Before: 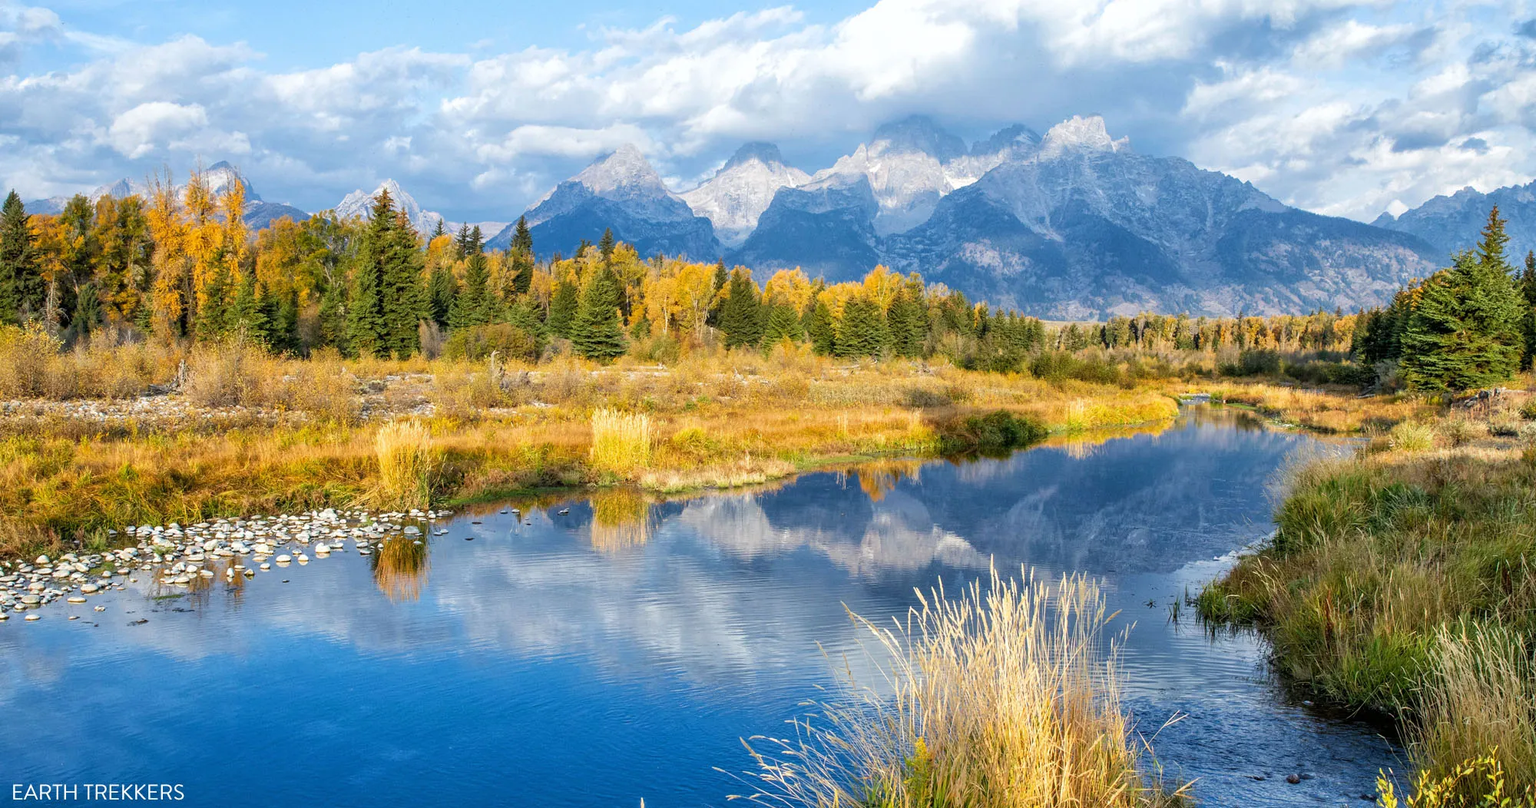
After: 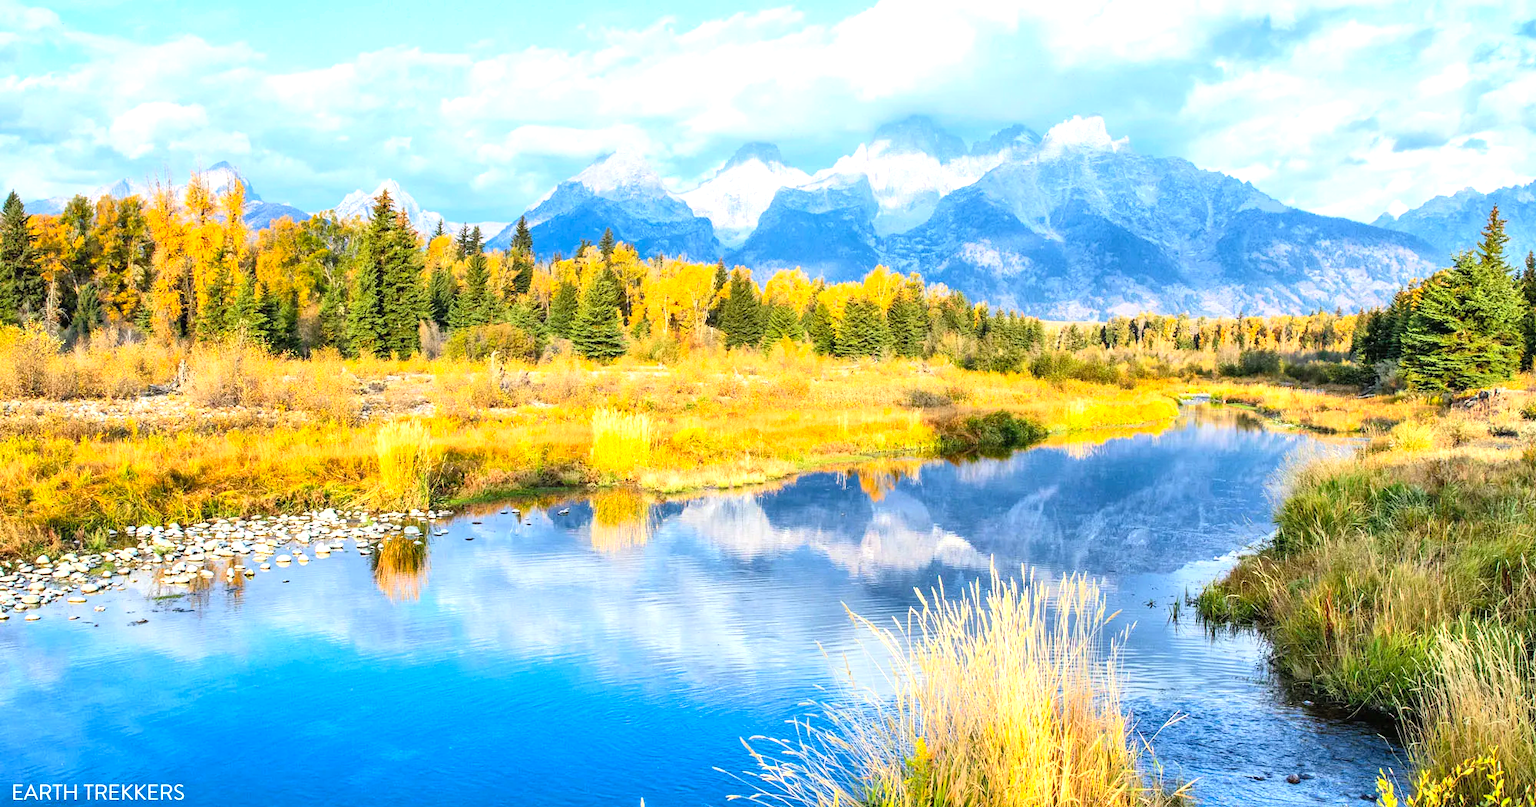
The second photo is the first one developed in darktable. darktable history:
contrast brightness saturation: contrast 0.2, brightness 0.16, saturation 0.22
shadows and highlights: shadows 75, highlights -25, soften with gaussian
exposure: black level correction 0, exposure 0.7 EV, compensate exposure bias true, compensate highlight preservation false
